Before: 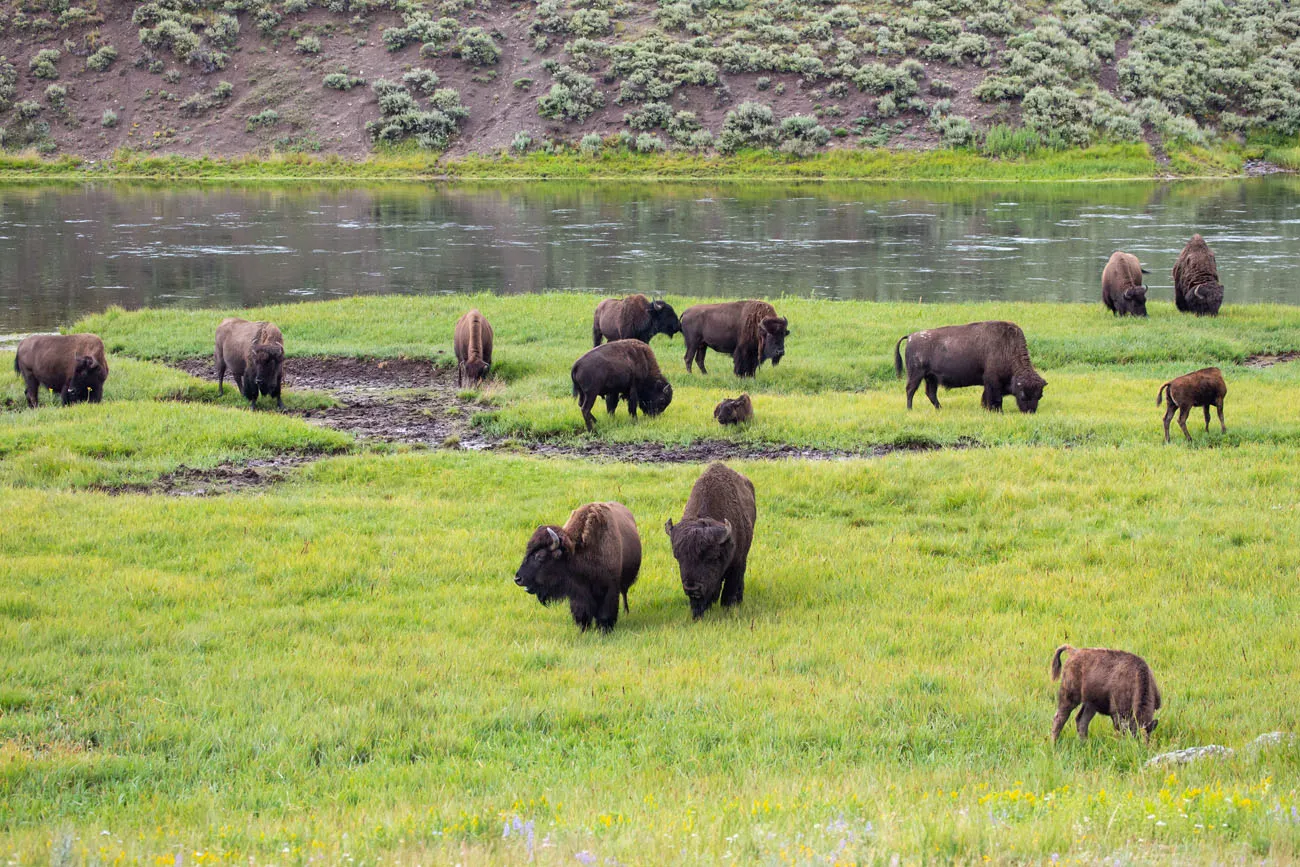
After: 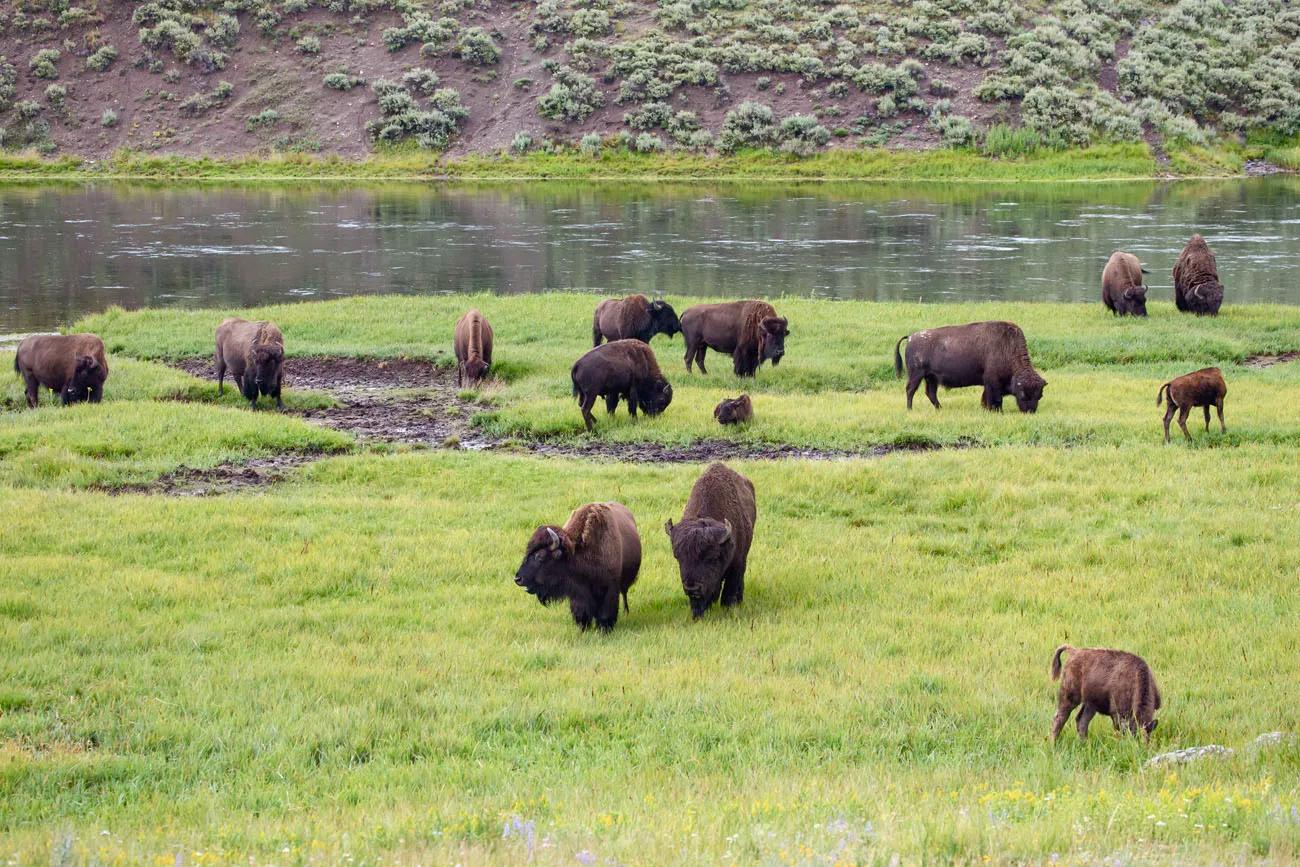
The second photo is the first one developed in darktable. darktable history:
color balance rgb: perceptual saturation grading › global saturation 0.149%, perceptual saturation grading › highlights -25.398%, perceptual saturation grading › shadows 29.287%, global vibrance 20%
